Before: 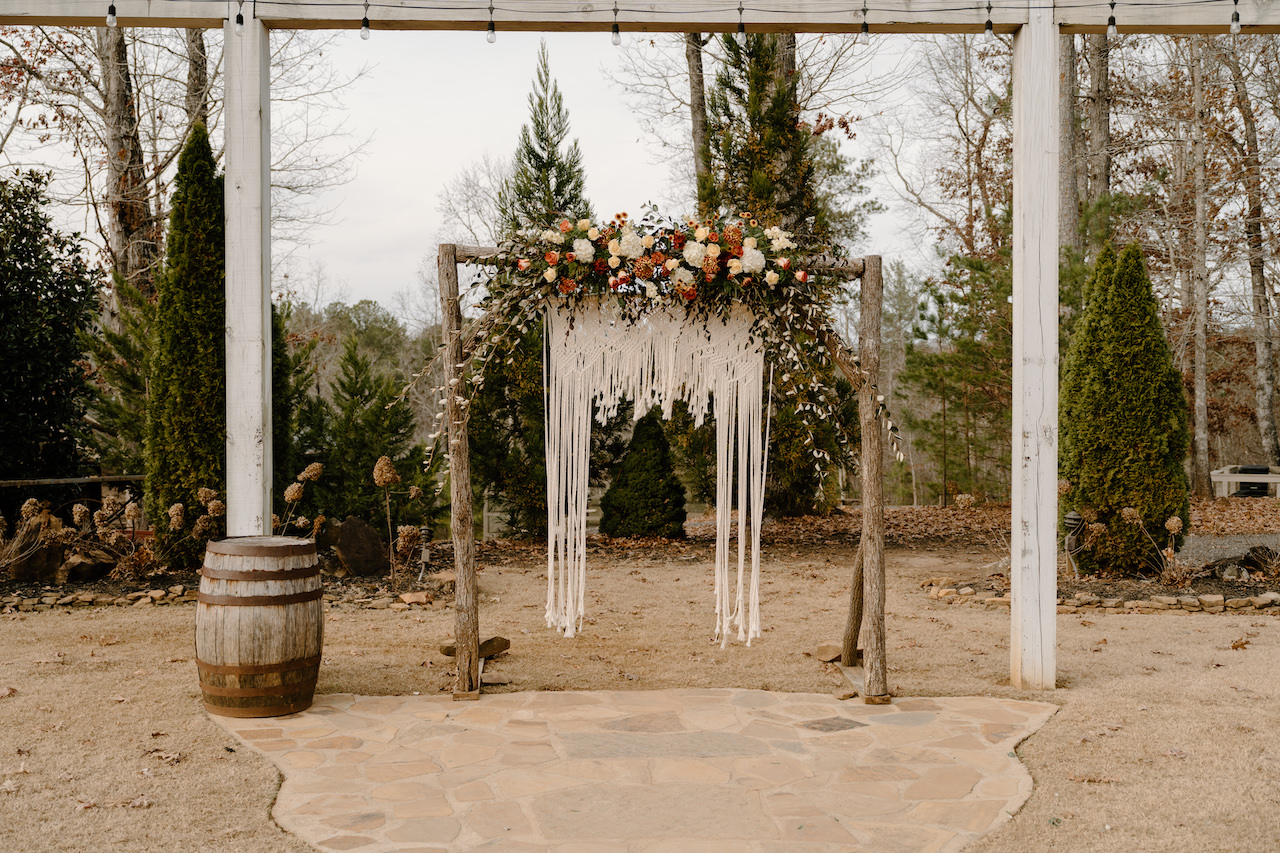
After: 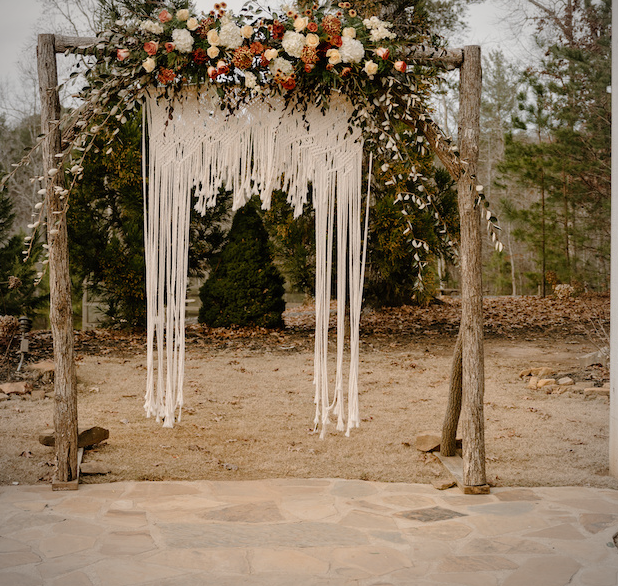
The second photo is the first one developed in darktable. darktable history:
crop: left 31.379%, top 24.658%, right 20.326%, bottom 6.628%
vignetting: fall-off radius 60.92%
